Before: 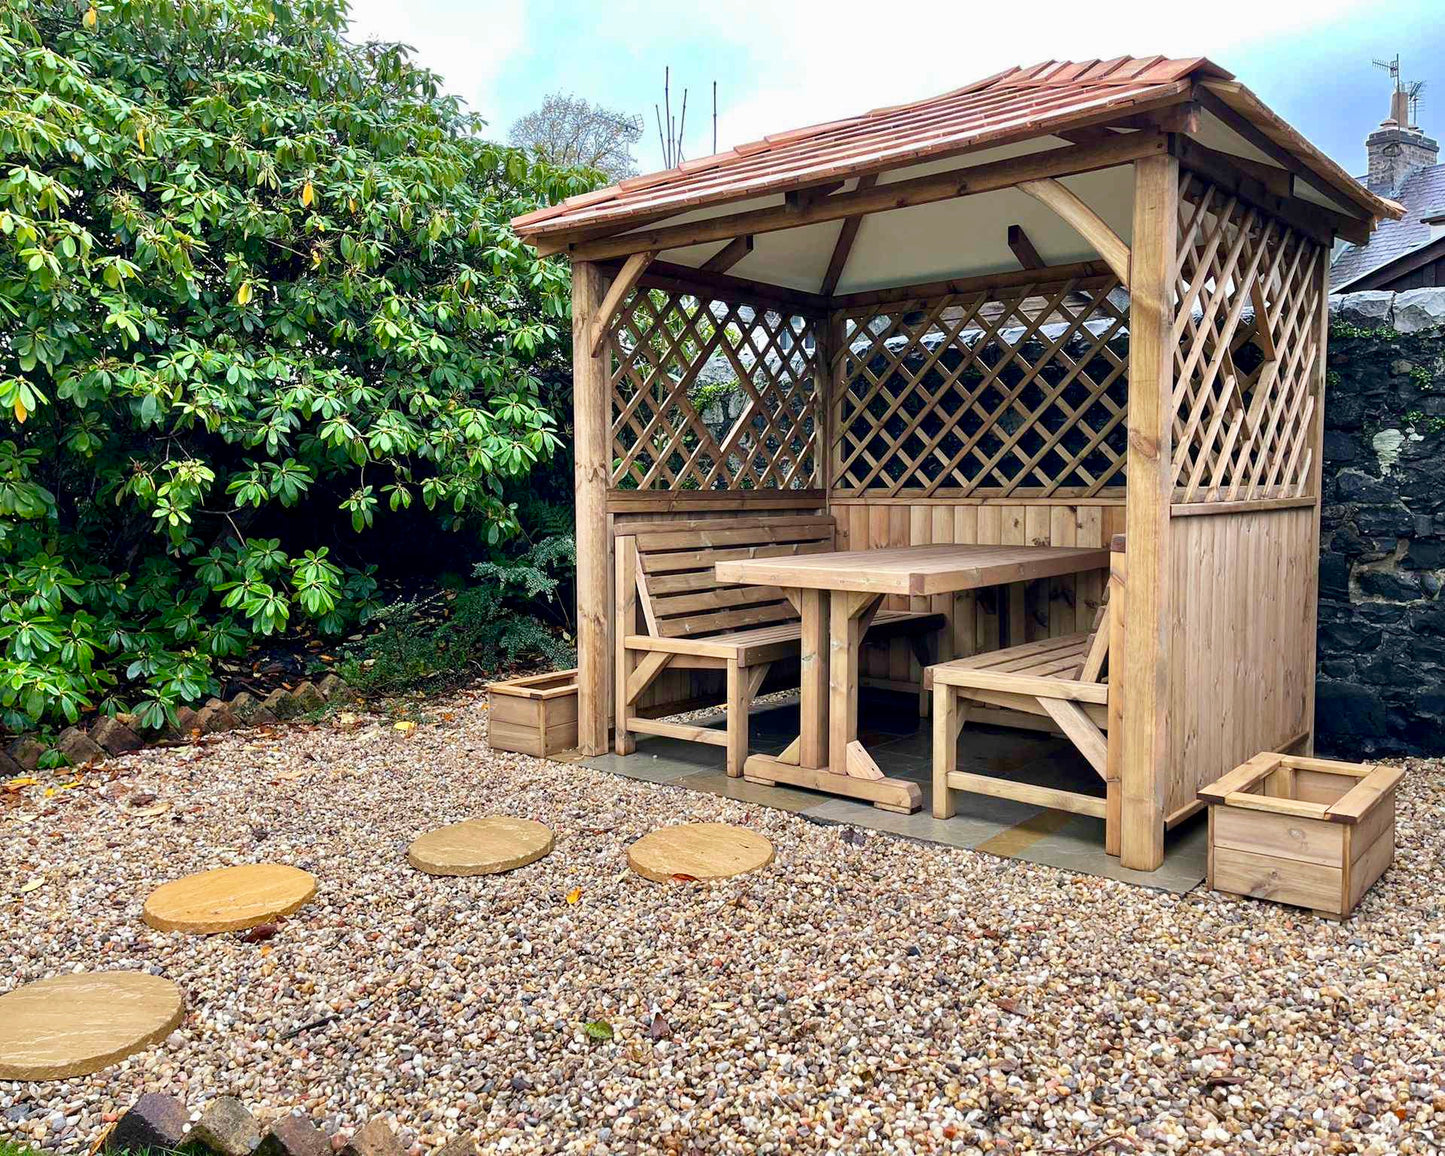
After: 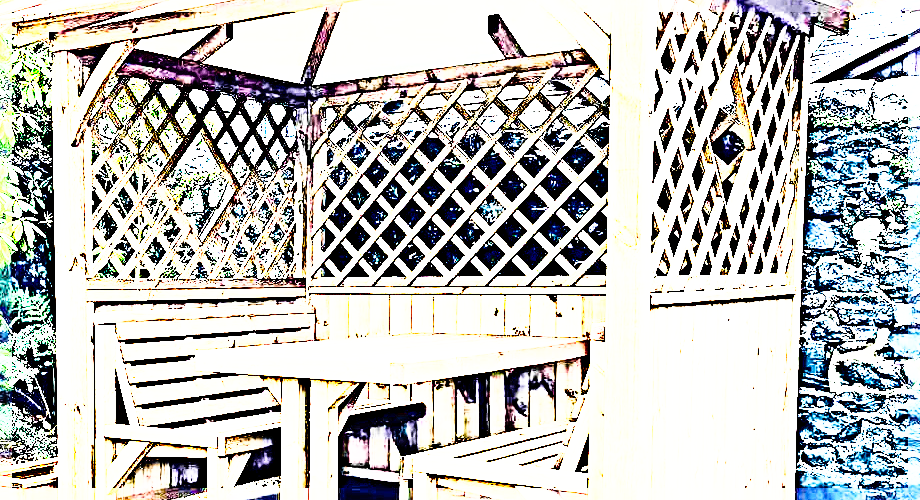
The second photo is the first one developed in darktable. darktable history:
rgb curve: curves: ch0 [(0, 0) (0.21, 0.15) (0.24, 0.21) (0.5, 0.75) (0.75, 0.96) (0.89, 0.99) (1, 1)]; ch1 [(0, 0.02) (0.21, 0.13) (0.25, 0.2) (0.5, 0.67) (0.75, 0.9) (0.89, 0.97) (1, 1)]; ch2 [(0, 0.02) (0.21, 0.13) (0.25, 0.2) (0.5, 0.67) (0.75, 0.9) (0.89, 0.97) (1, 1)], compensate middle gray true
base curve: curves: ch0 [(0, 0) (0.012, 0.01) (0.073, 0.168) (0.31, 0.711) (0.645, 0.957) (1, 1)], preserve colors none
crop: left 36.005%, top 18.293%, right 0.31%, bottom 38.444%
exposure: black level correction 0, exposure 4 EV, compensate exposure bias true, compensate highlight preservation false
sharpen: radius 6.3, amount 1.8, threshold 0
